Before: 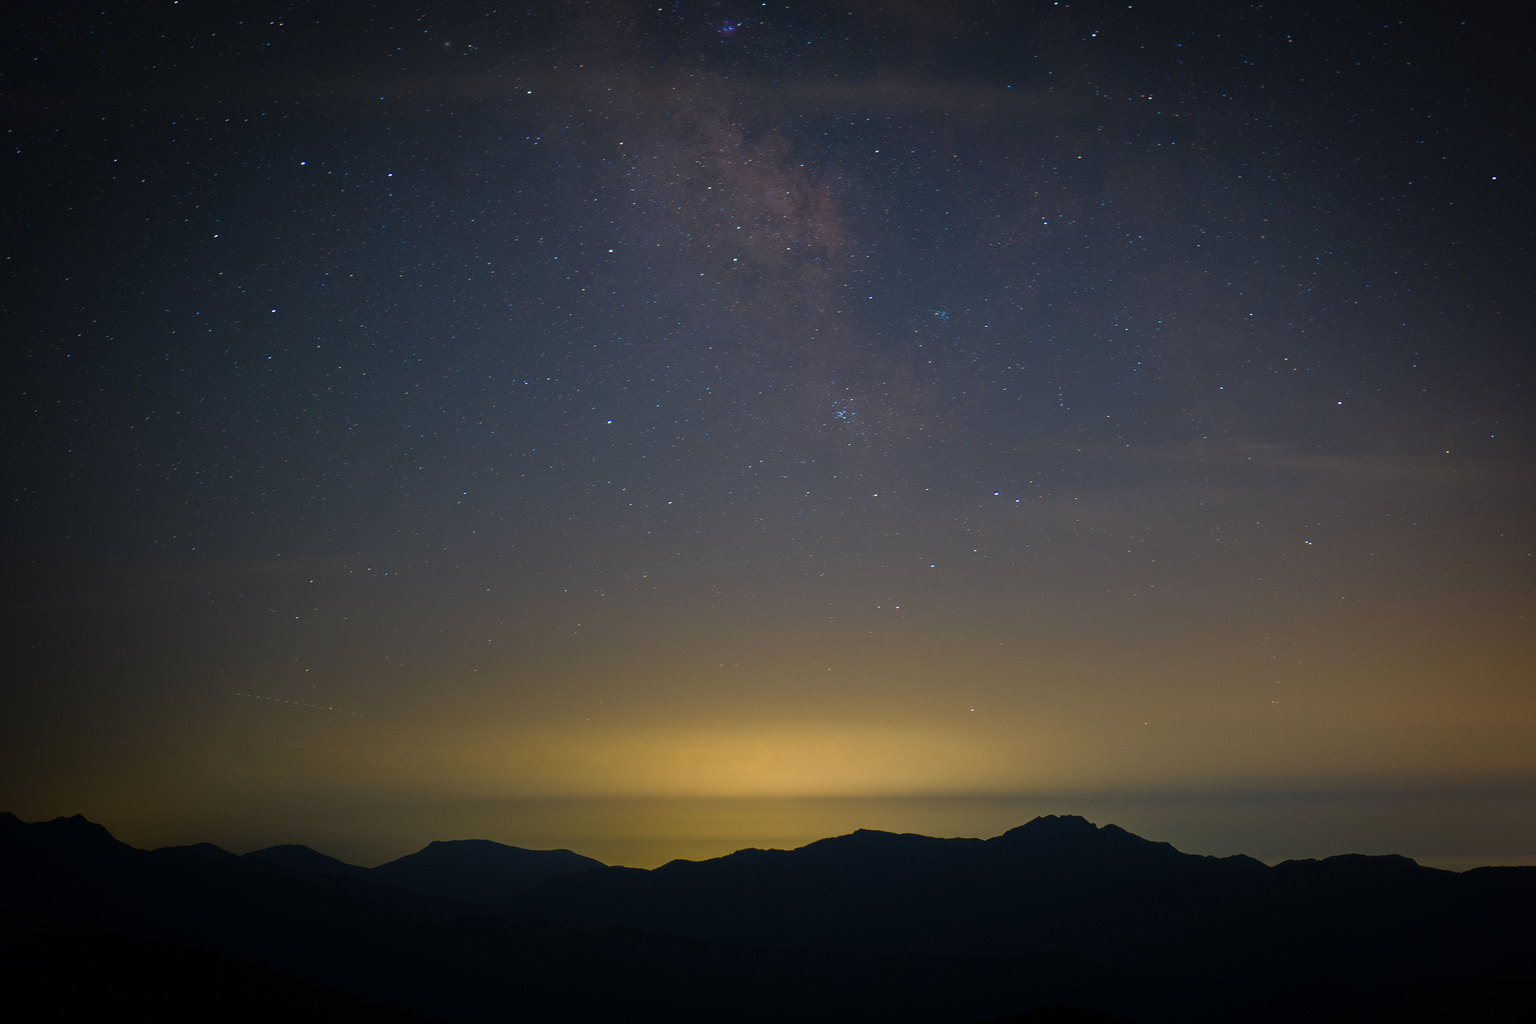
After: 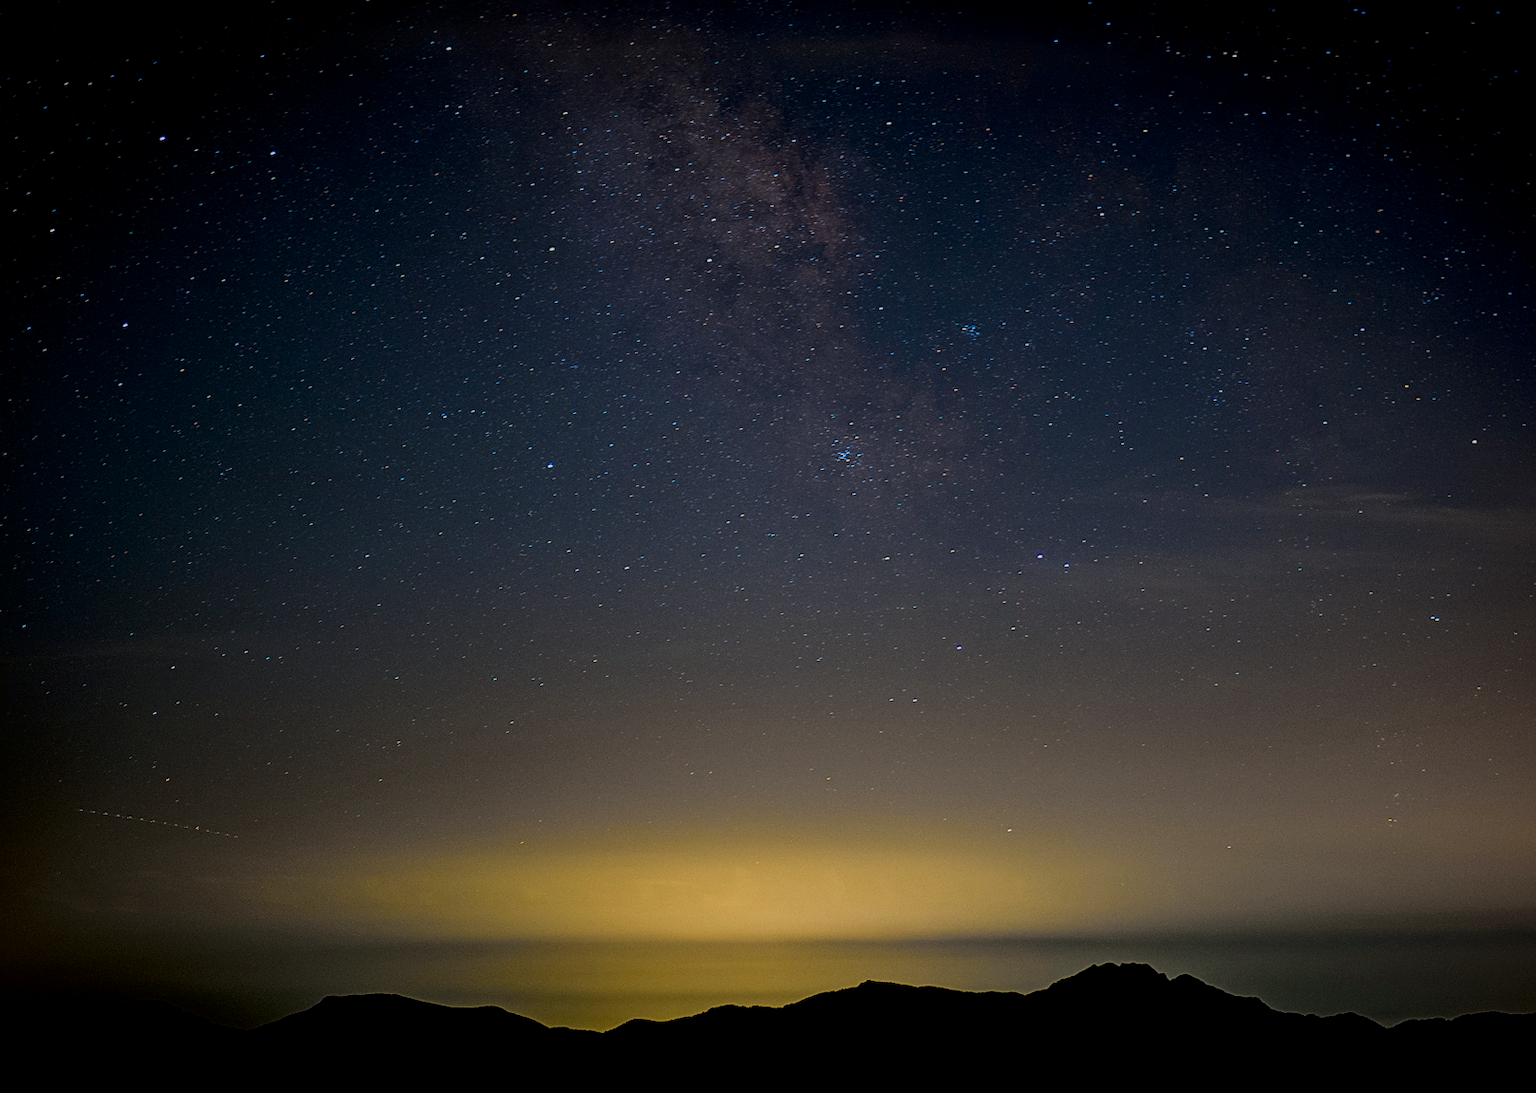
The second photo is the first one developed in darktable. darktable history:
crop: left 11.378%, top 5.3%, right 9.599%, bottom 10.25%
filmic rgb: black relative exposure -7.11 EV, white relative exposure 5.38 EV, hardness 3.02, iterations of high-quality reconstruction 0
sharpen: on, module defaults
tone curve: curves: ch0 [(0, 0) (0.068, 0.031) (0.183, 0.13) (0.341, 0.319) (0.547, 0.545) (0.828, 0.817) (1, 0.968)]; ch1 [(0, 0) (0.23, 0.166) (0.34, 0.308) (0.371, 0.337) (0.429, 0.408) (0.477, 0.466) (0.499, 0.5) (0.529, 0.528) (0.559, 0.578) (0.743, 0.798) (1, 1)]; ch2 [(0, 0) (0.431, 0.419) (0.495, 0.502) (0.524, 0.525) (0.568, 0.543) (0.6, 0.597) (0.634, 0.644) (0.728, 0.722) (1, 1)], color space Lab, independent channels, preserve colors none
exposure: black level correction 0.006, exposure -0.221 EV, compensate highlight preservation false
local contrast: on, module defaults
haze removal: compatibility mode true, adaptive false
